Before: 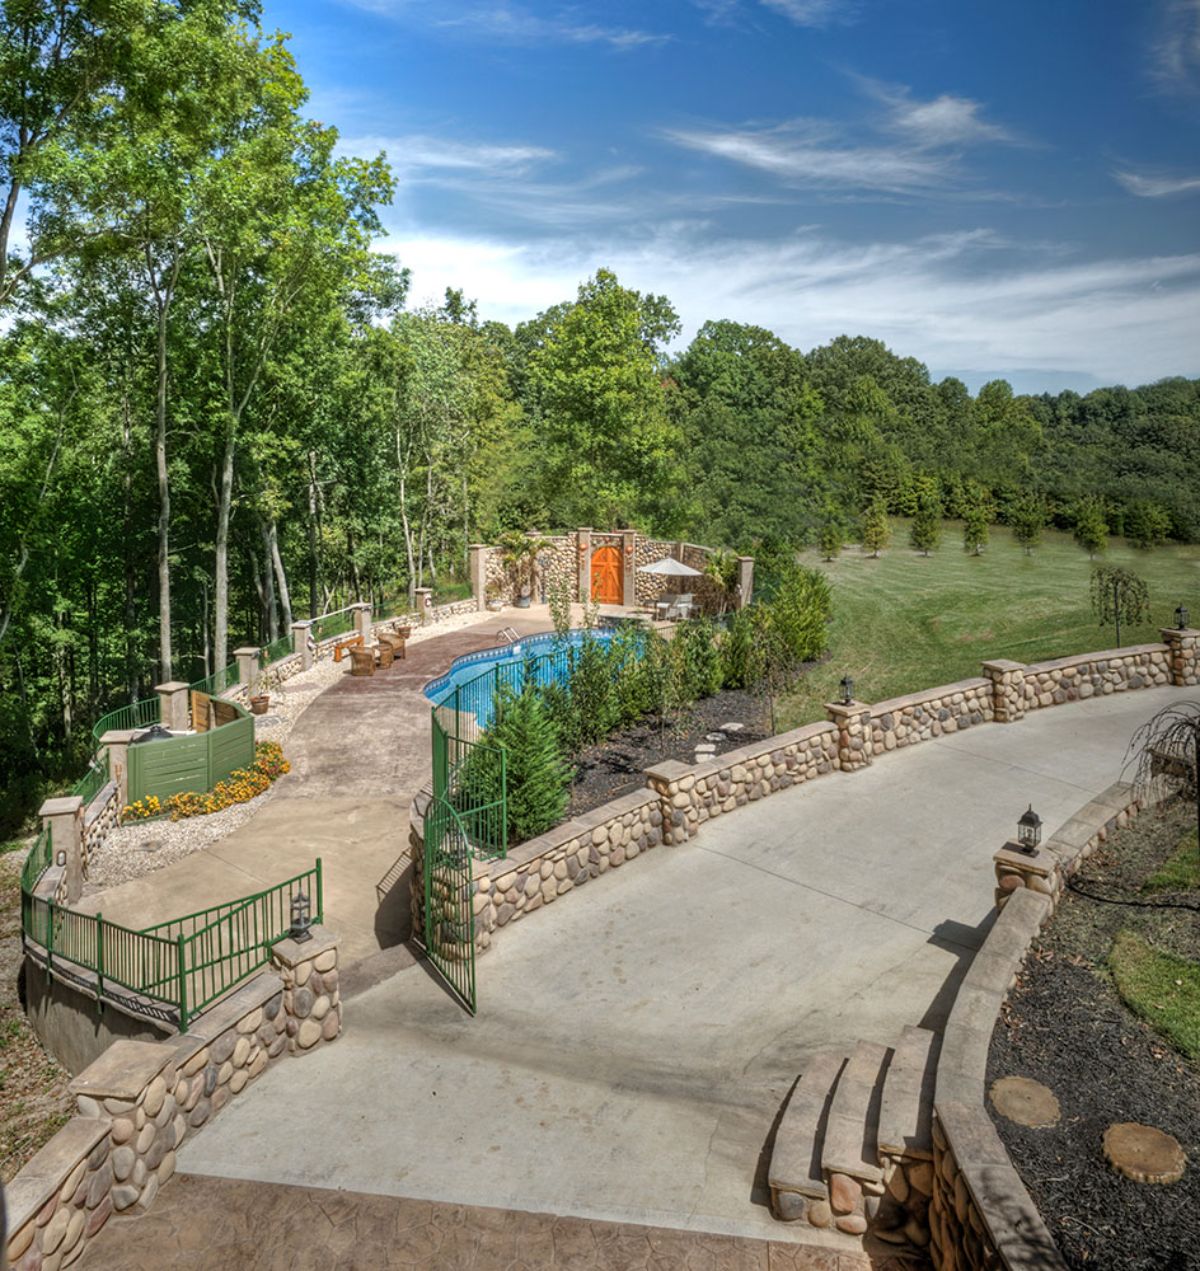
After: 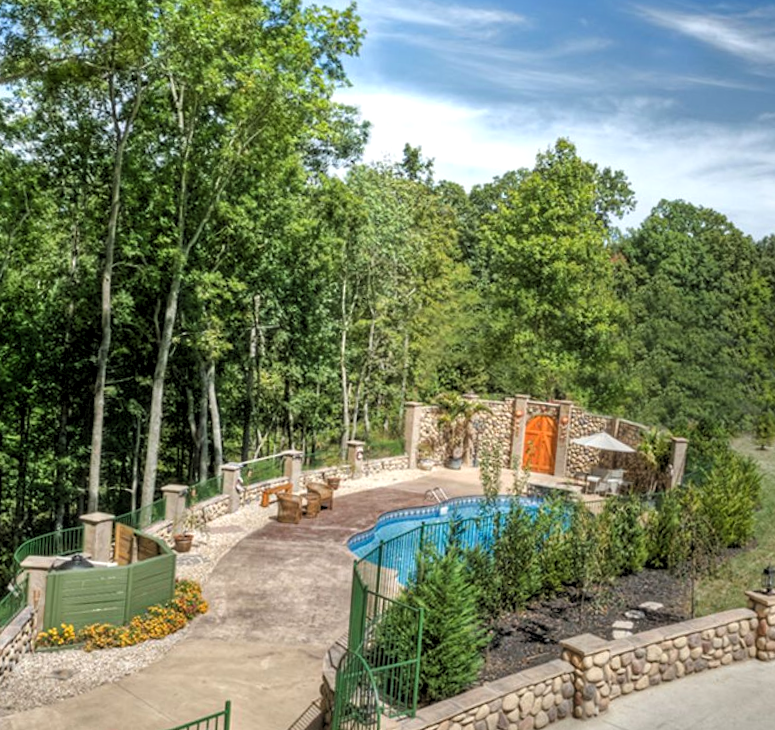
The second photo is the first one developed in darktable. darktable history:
crop and rotate: angle -4.99°, left 2.122%, top 6.945%, right 27.566%, bottom 30.519%
levels: levels [0.073, 0.497, 0.972]
